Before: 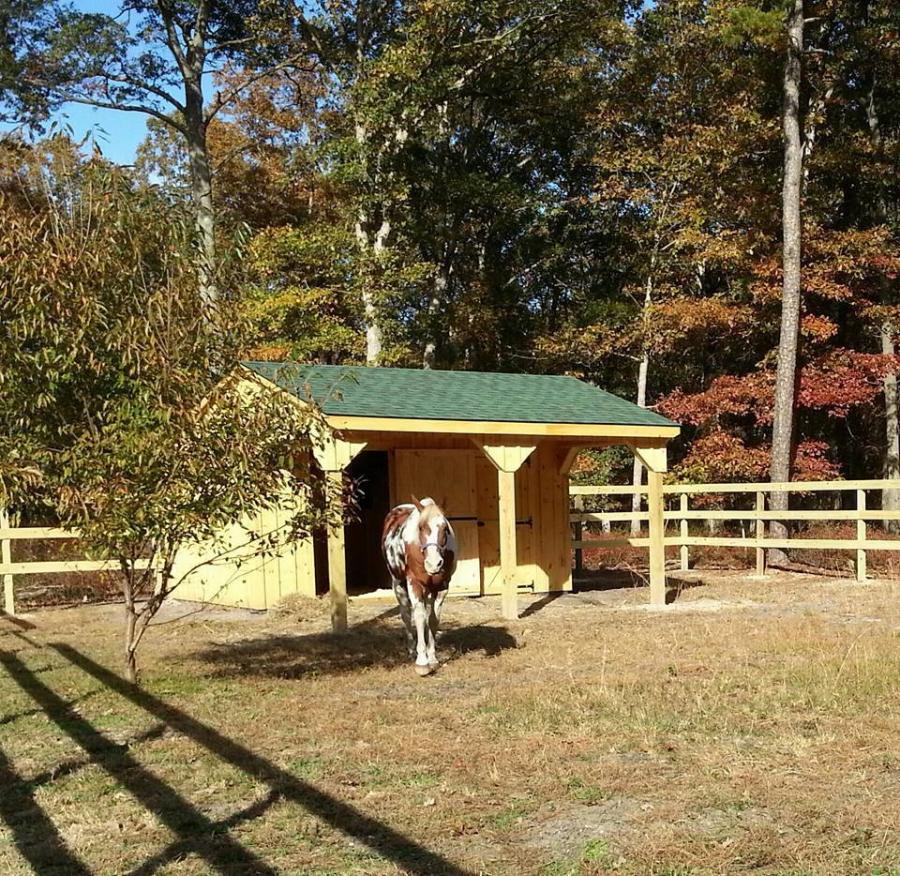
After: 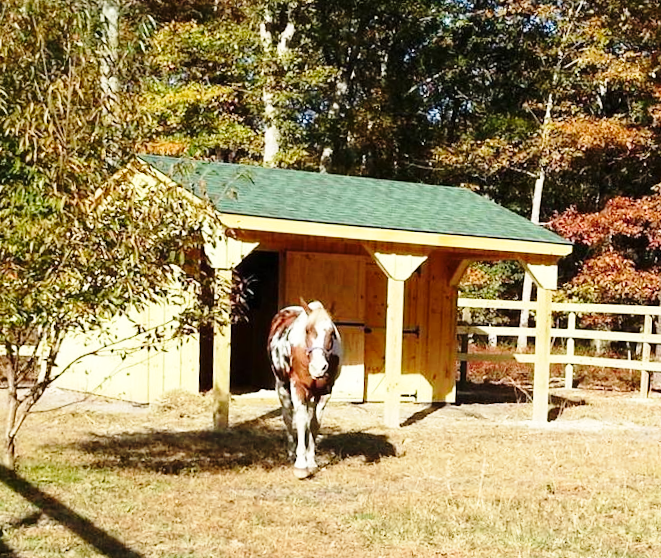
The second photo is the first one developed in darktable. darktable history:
crop and rotate: angle -3.37°, left 9.79%, top 20.73%, right 12.42%, bottom 11.82%
base curve: curves: ch0 [(0, 0) (0.028, 0.03) (0.121, 0.232) (0.46, 0.748) (0.859, 0.968) (1, 1)], preserve colors none
white balance: red 1, blue 1
